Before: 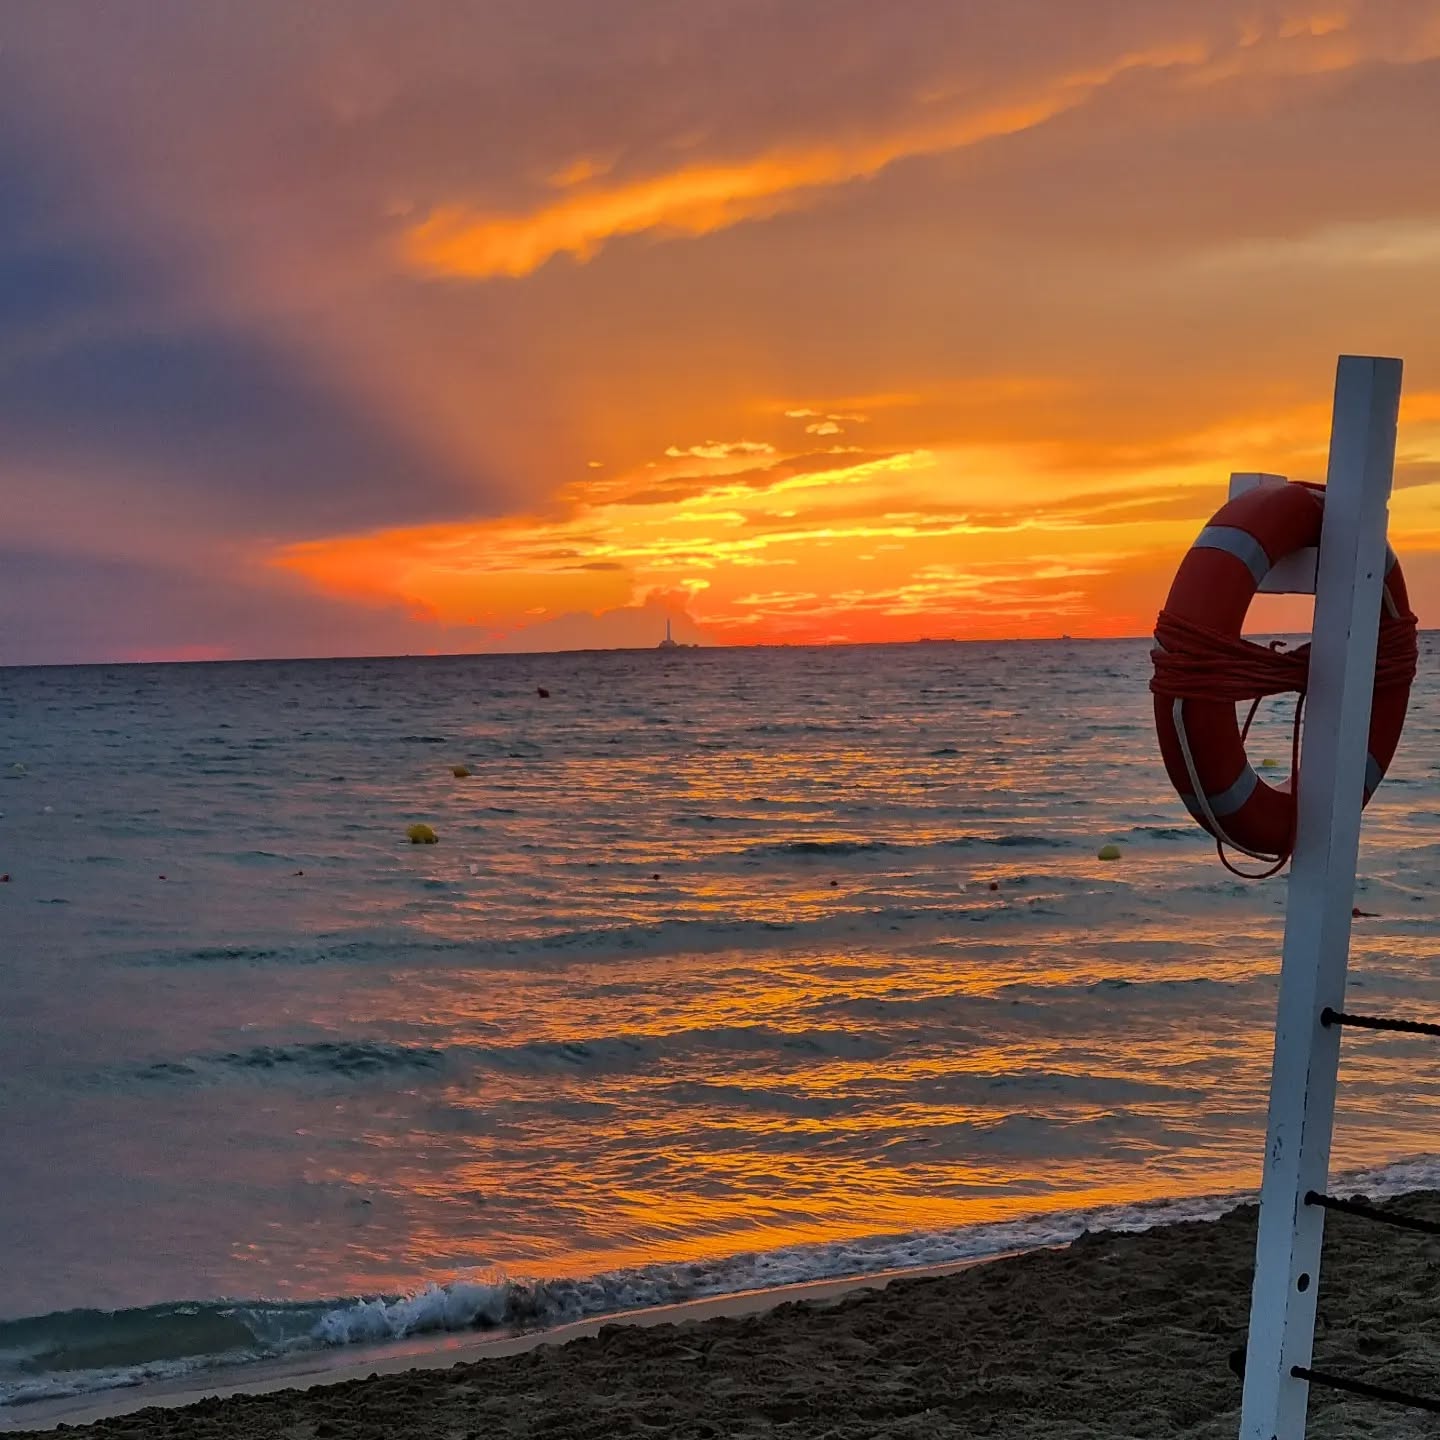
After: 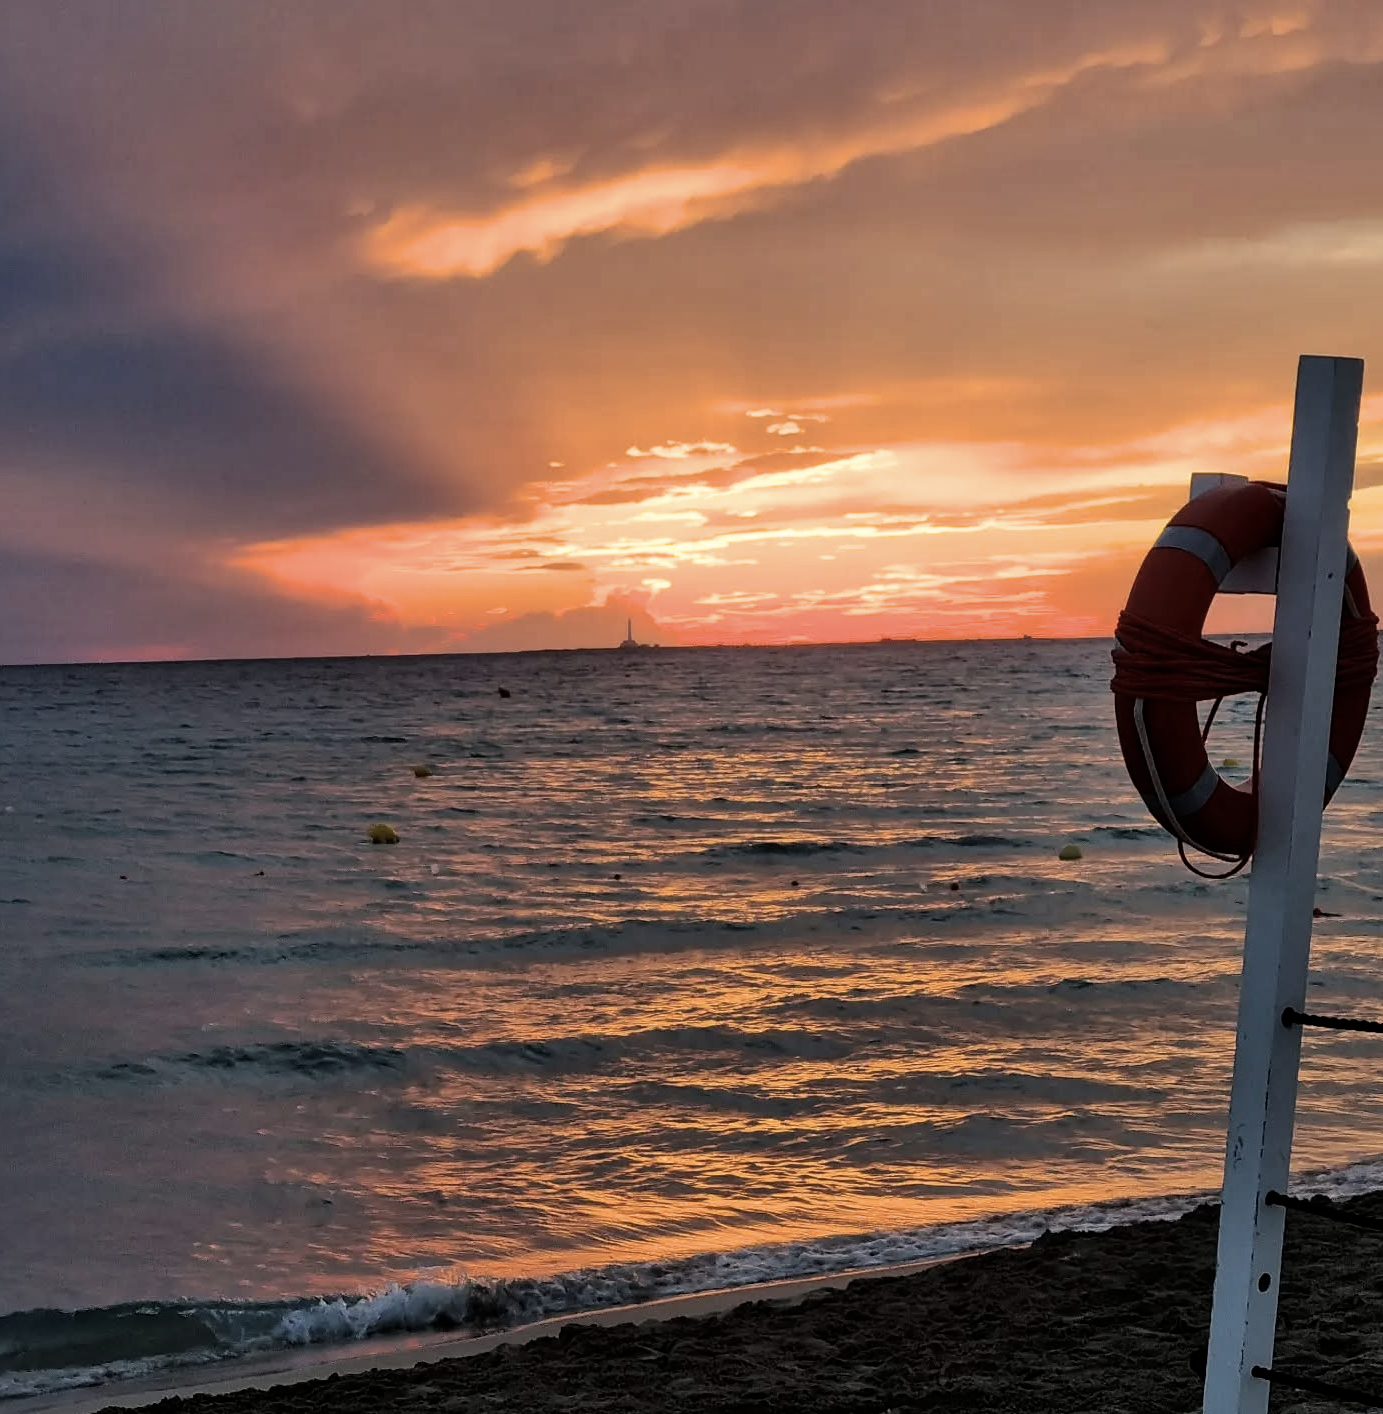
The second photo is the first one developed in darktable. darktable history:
filmic rgb: black relative exposure -9.11 EV, white relative exposure 2.31 EV, threshold 2.95 EV, hardness 7.43, enable highlight reconstruction true
contrast brightness saturation: contrast 0.055, brightness -0.007, saturation -0.234
crop and rotate: left 2.73%, right 1.22%, bottom 1.795%
